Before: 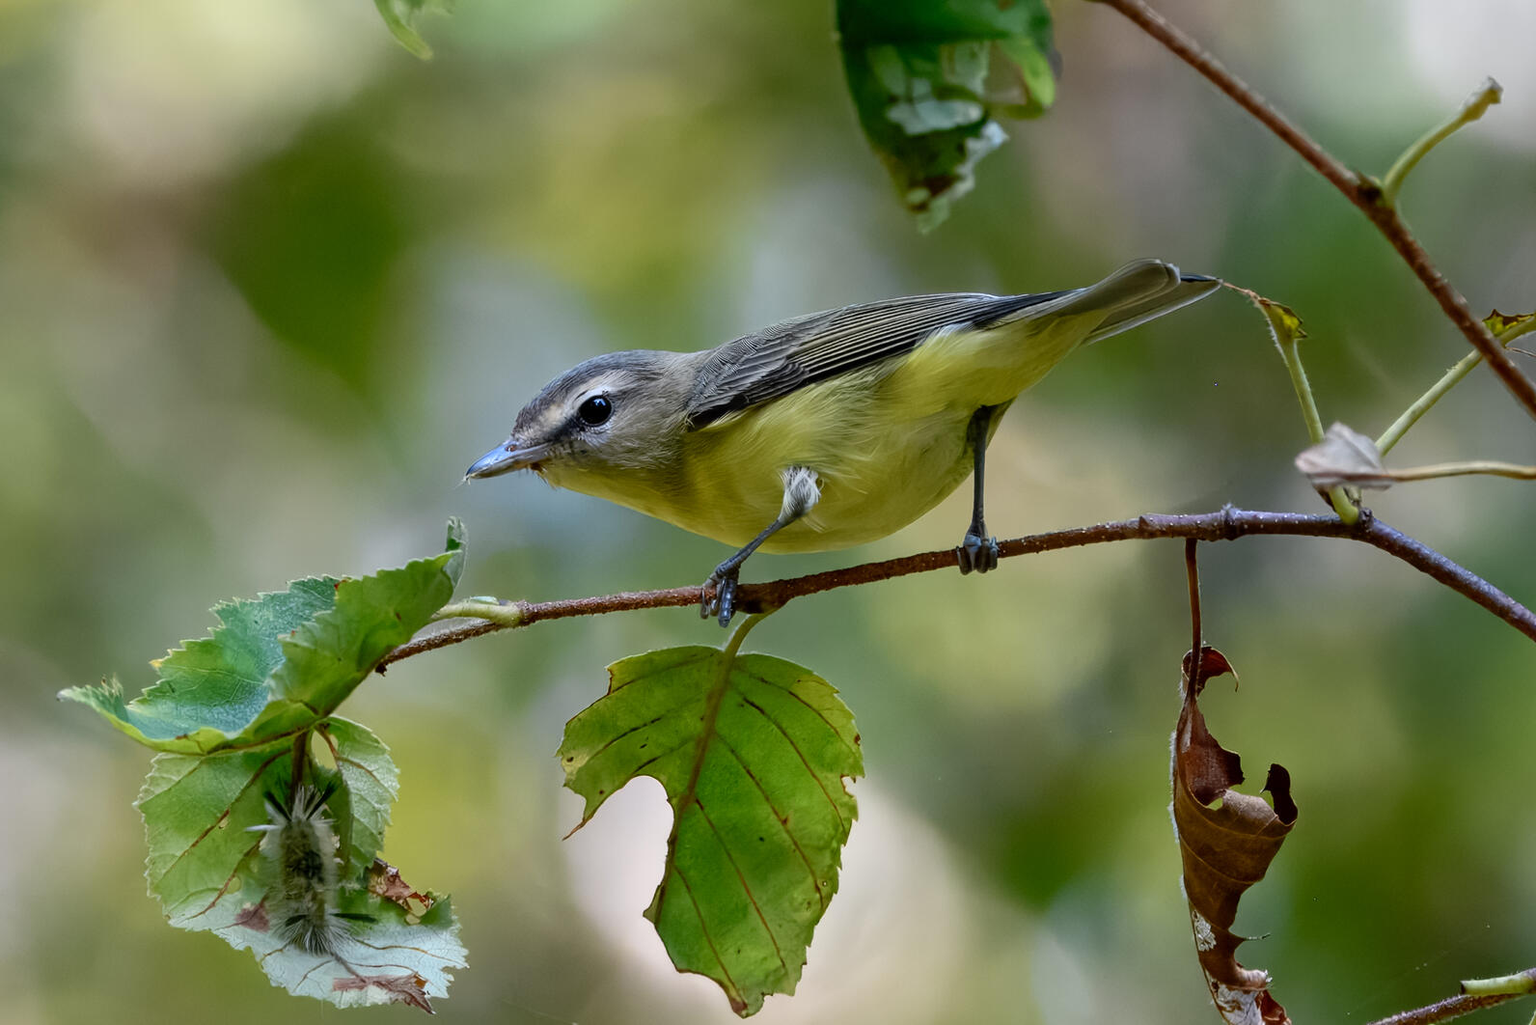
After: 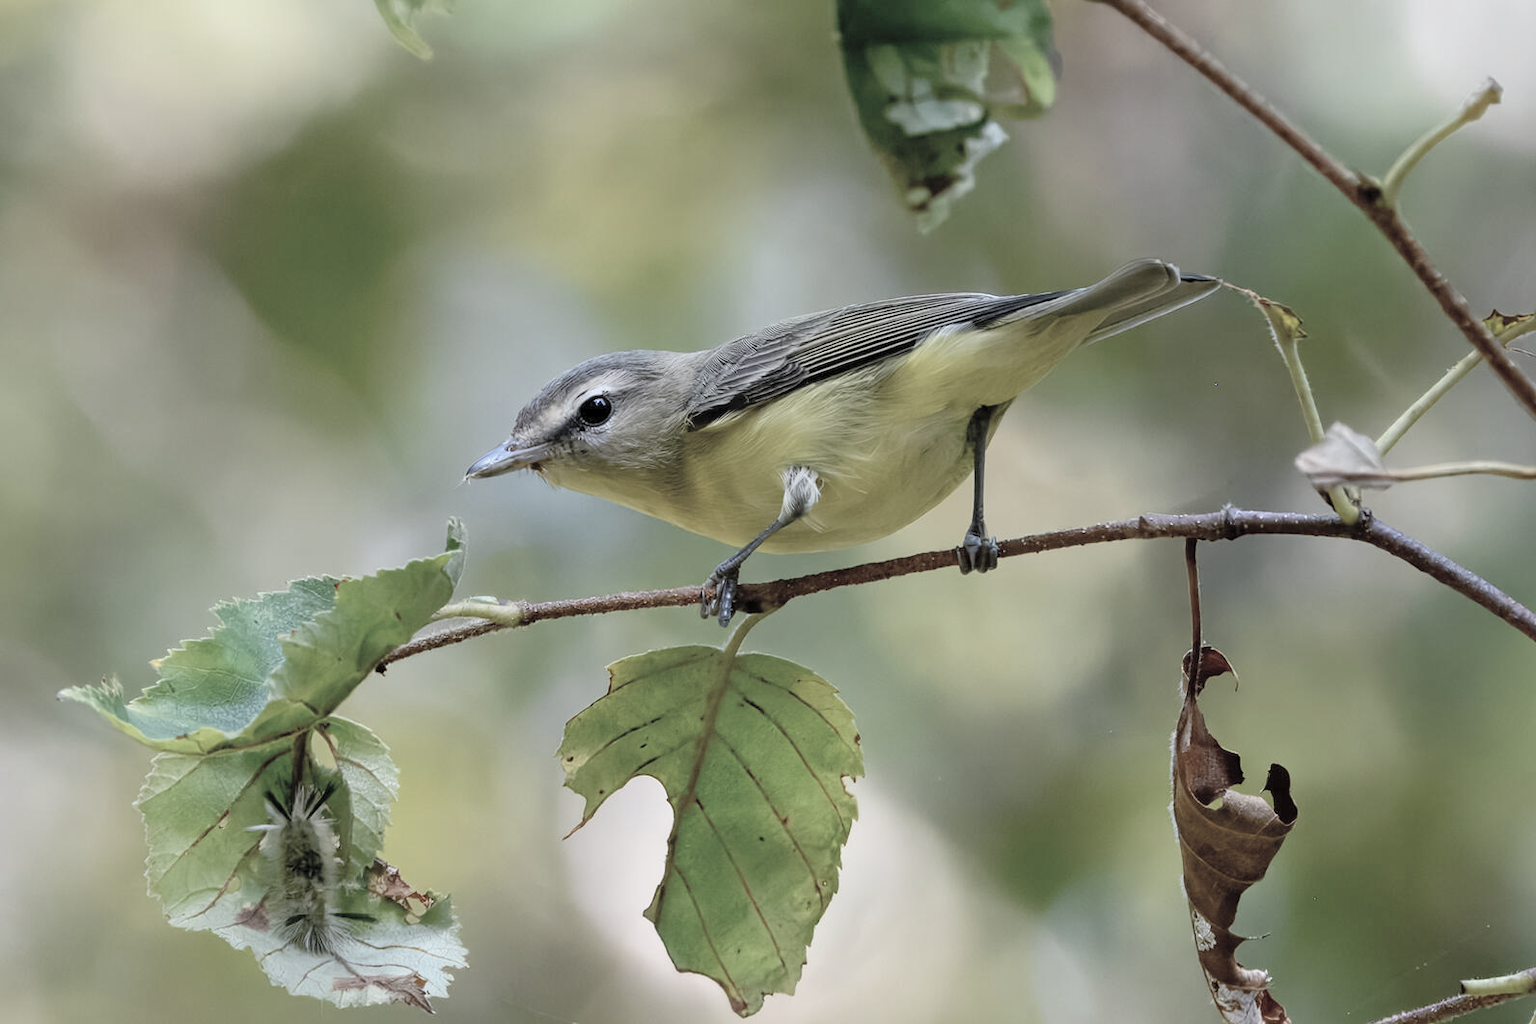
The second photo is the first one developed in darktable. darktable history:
contrast brightness saturation: brightness 0.181, saturation -0.485
